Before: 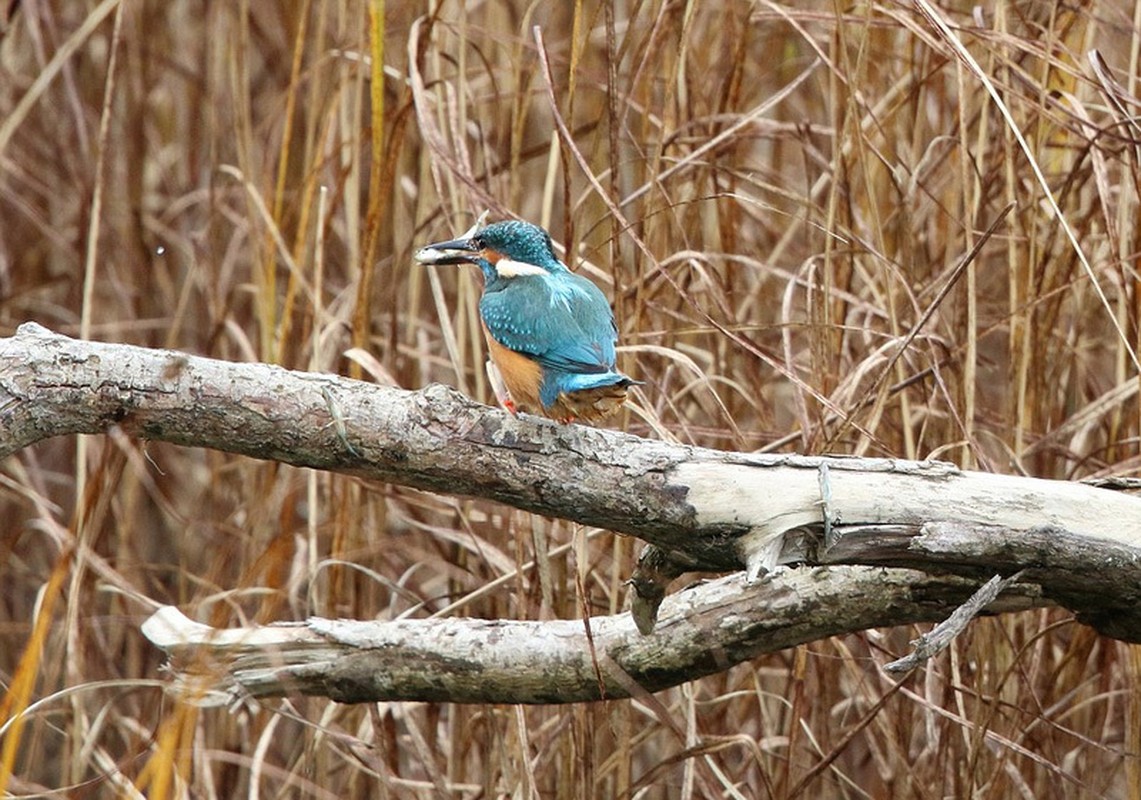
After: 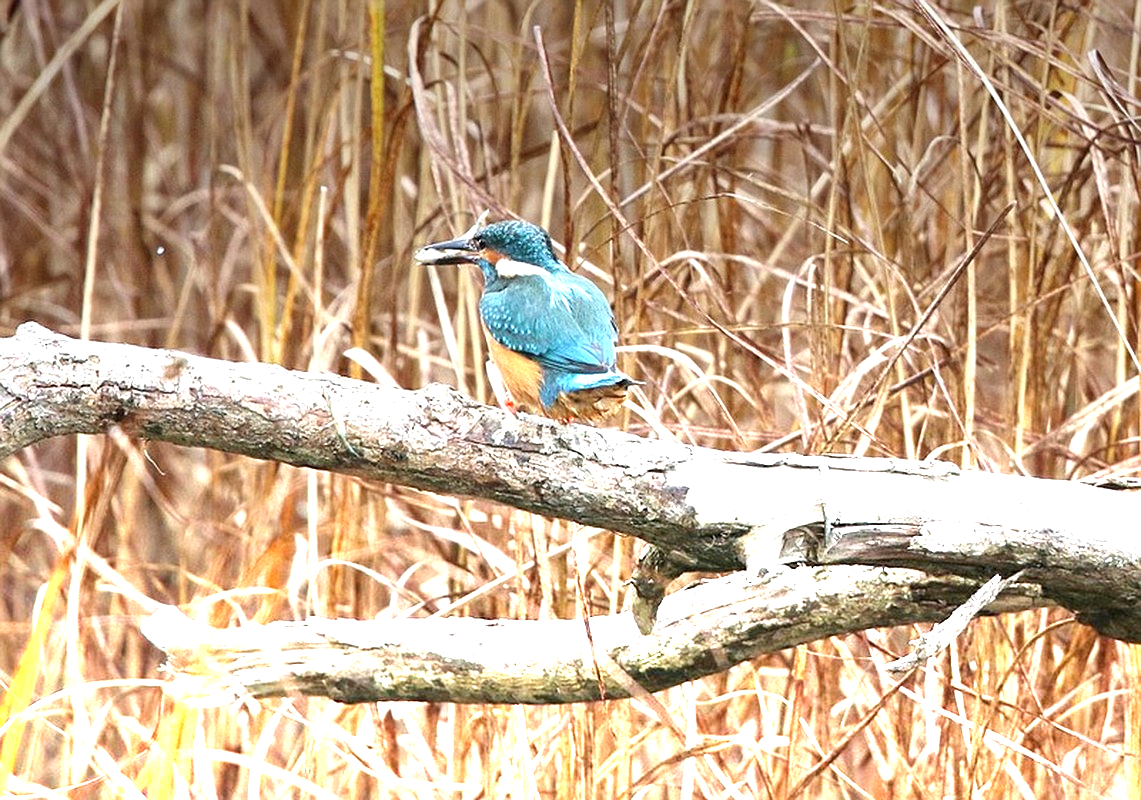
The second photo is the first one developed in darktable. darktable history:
graduated density: density -3.9 EV
white balance: red 1.004, blue 1.024
sharpen: amount 0.2
